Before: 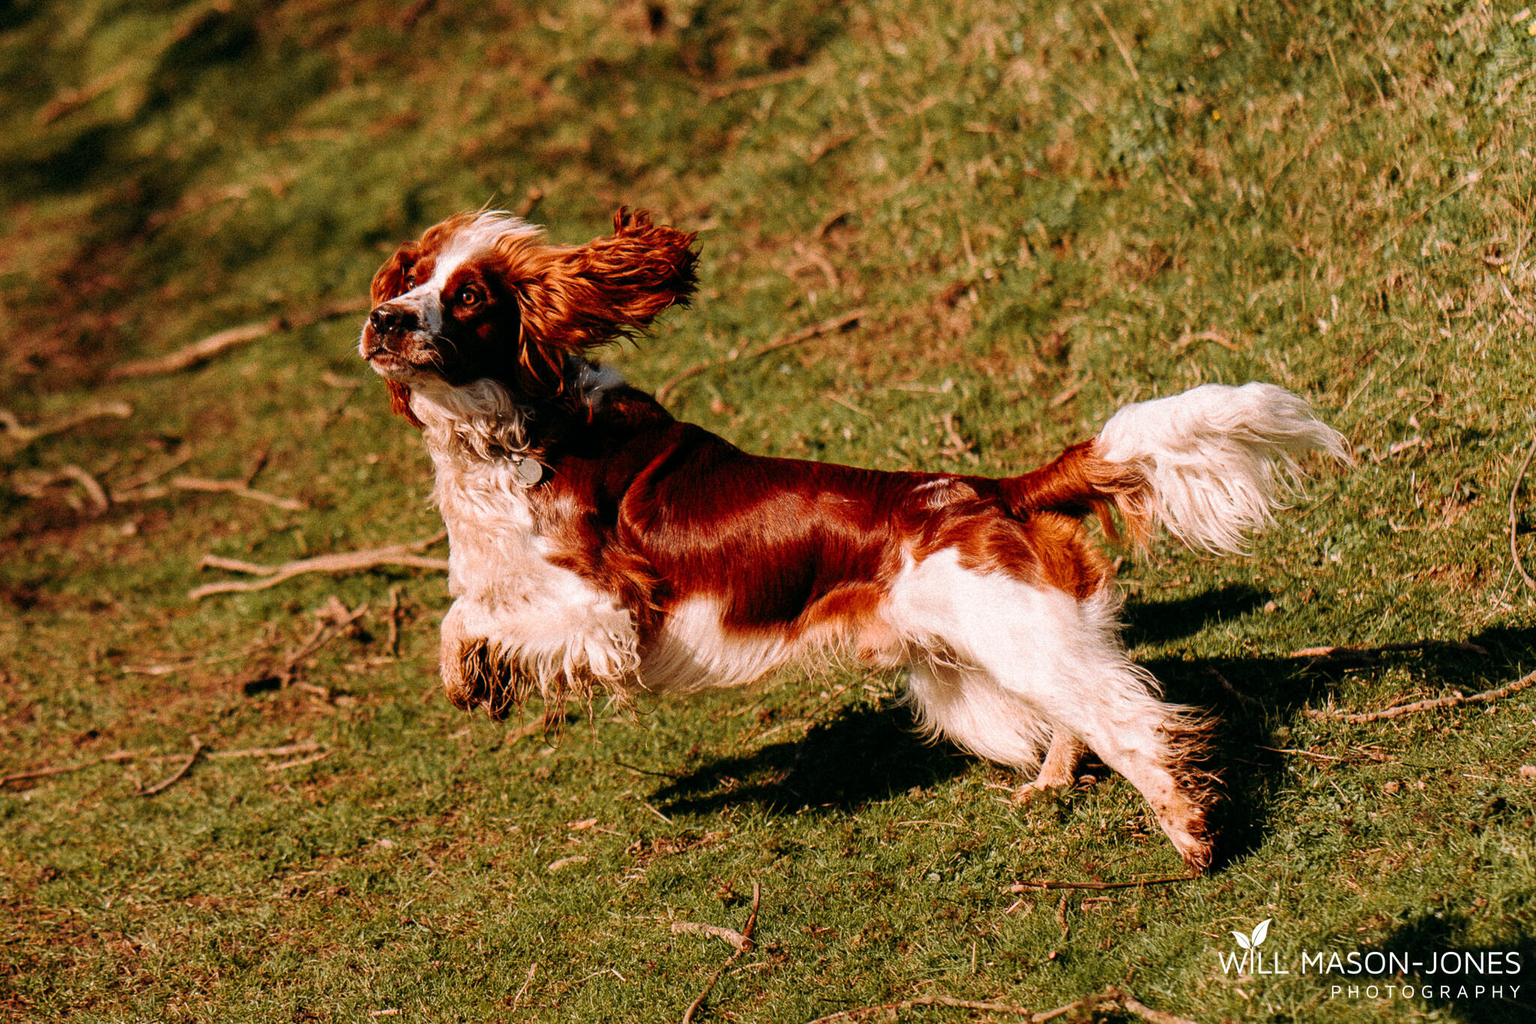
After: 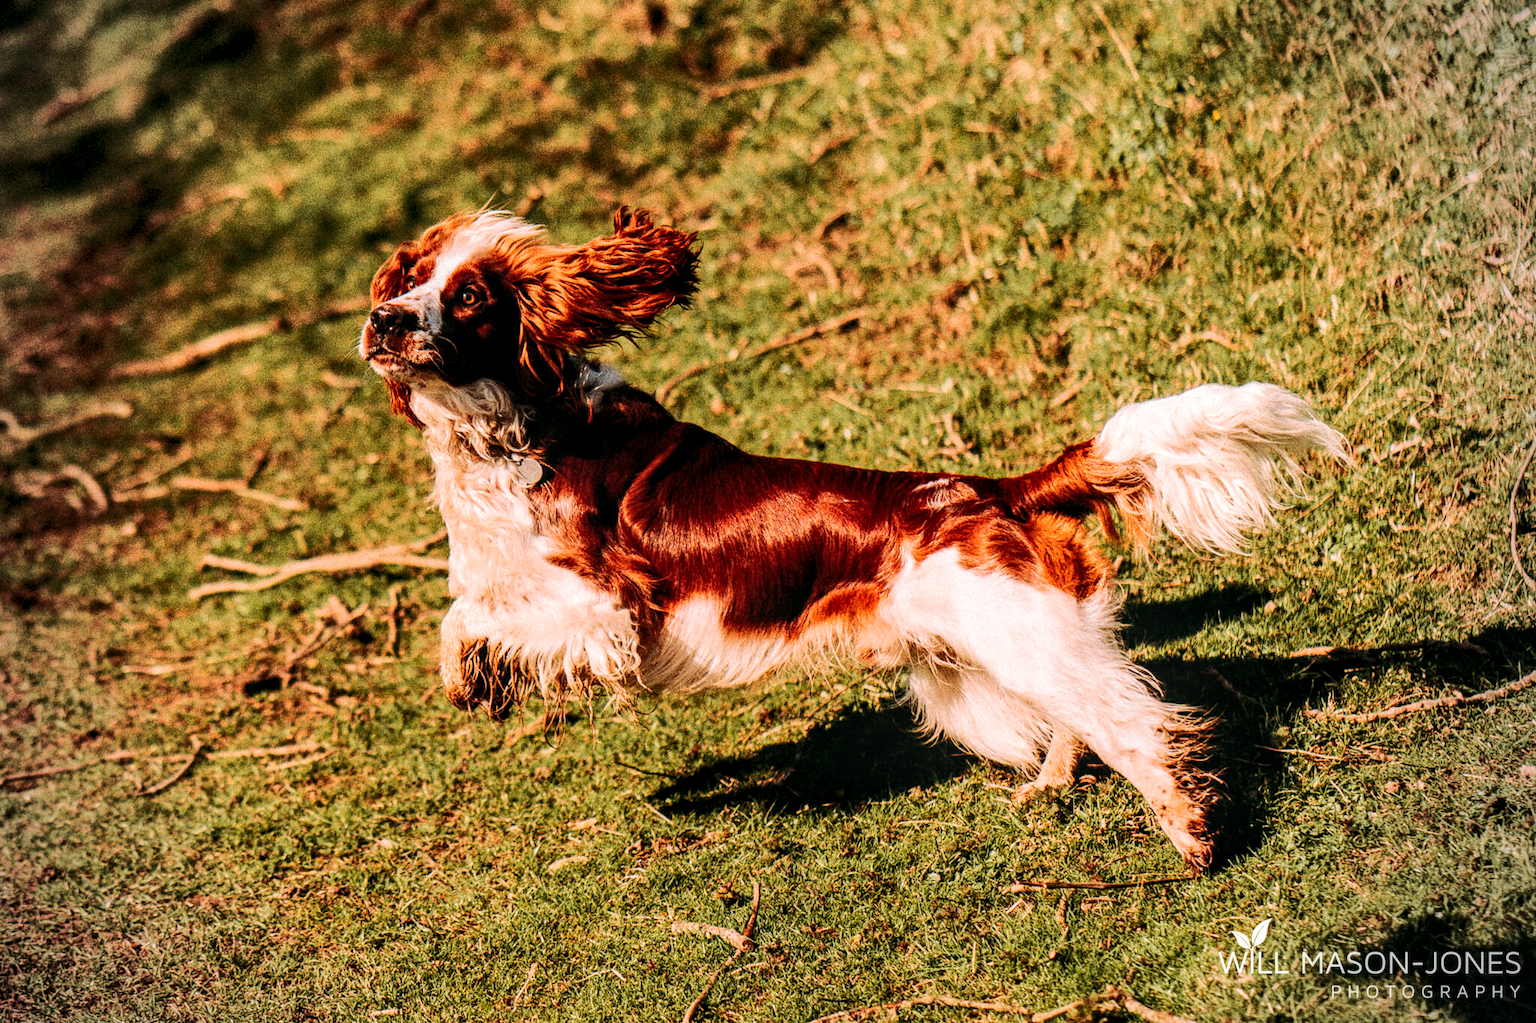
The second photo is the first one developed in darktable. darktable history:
local contrast: detail 130%
rgb curve: curves: ch0 [(0, 0) (0.284, 0.292) (0.505, 0.644) (1, 1)], compensate middle gray true
vignetting: on, module defaults
